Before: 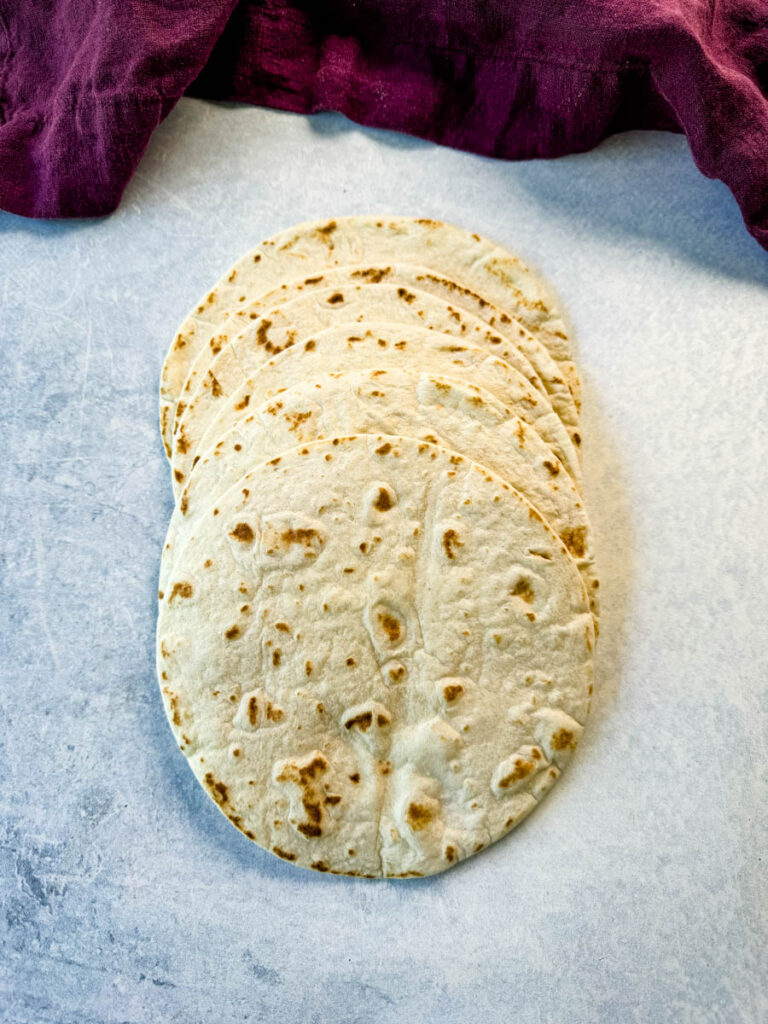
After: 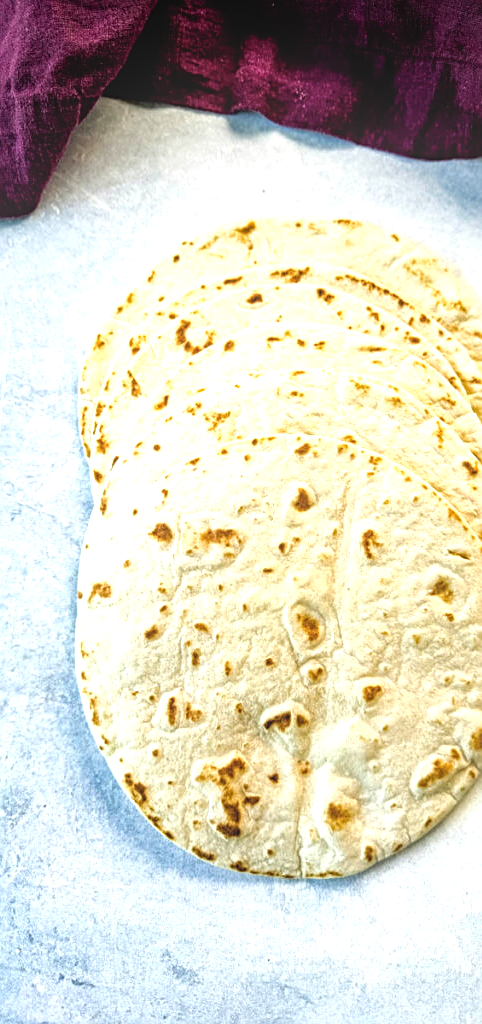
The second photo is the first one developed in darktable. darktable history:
crop: left 10.619%, right 26.515%
tone equalizer: -8 EV -0.777 EV, -7 EV -0.688 EV, -6 EV -0.631 EV, -5 EV -0.401 EV, -3 EV 0.379 EV, -2 EV 0.6 EV, -1 EV 0.681 EV, +0 EV 0.727 EV
local contrast: highlights 44%, shadows 5%, detail 100%
sharpen: on, module defaults
